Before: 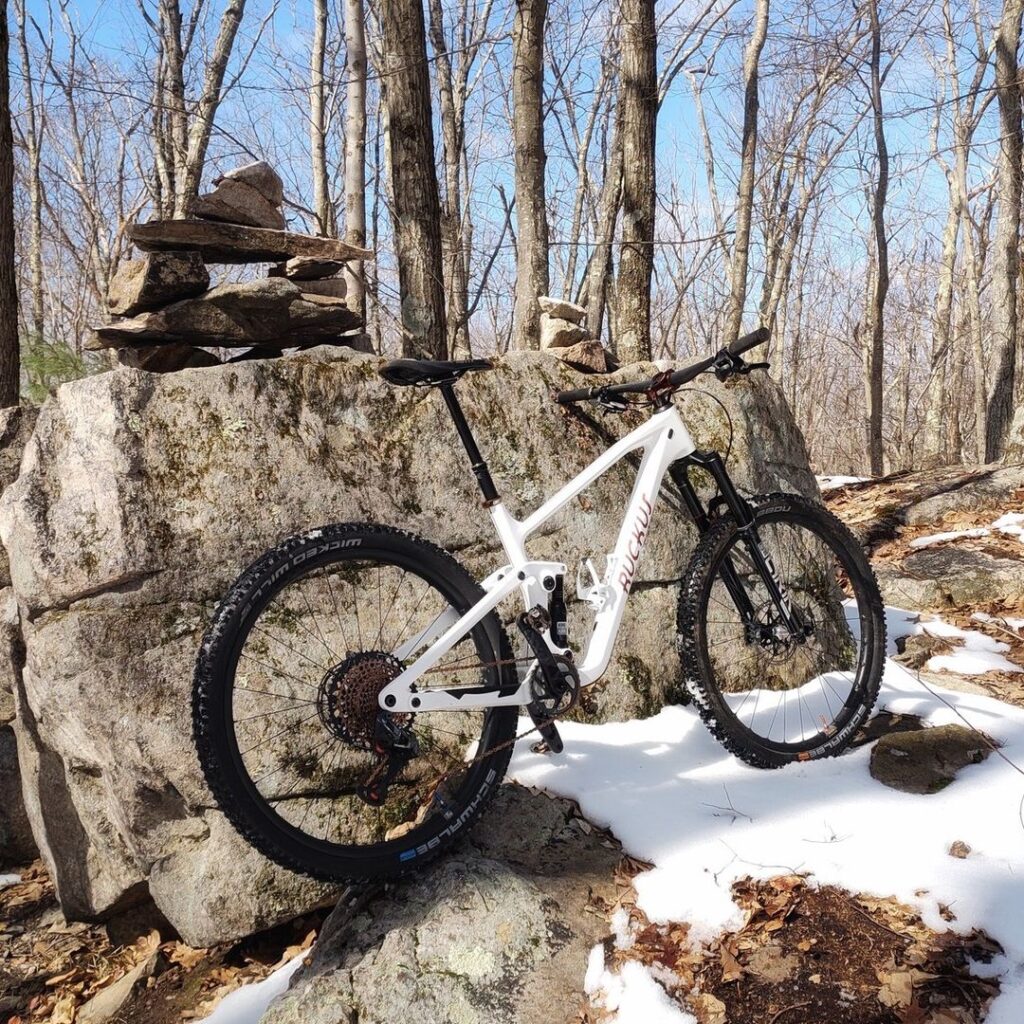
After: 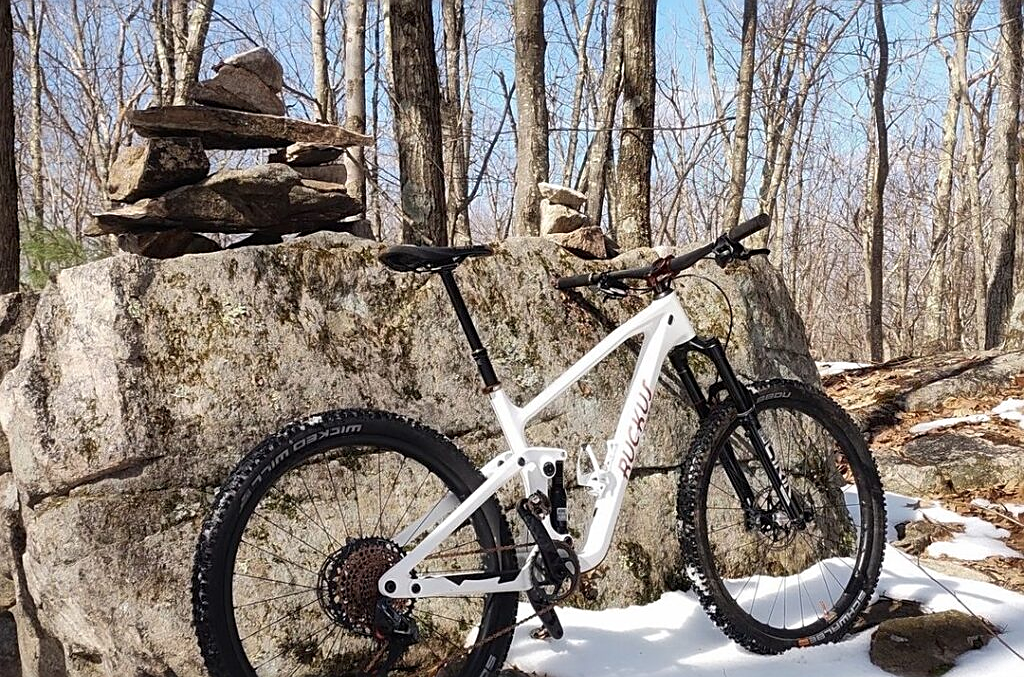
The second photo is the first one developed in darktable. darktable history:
sharpen: on, module defaults
crop: top 11.166%, bottom 22.629%
shadows and highlights: shadows 5.33, soften with gaussian
